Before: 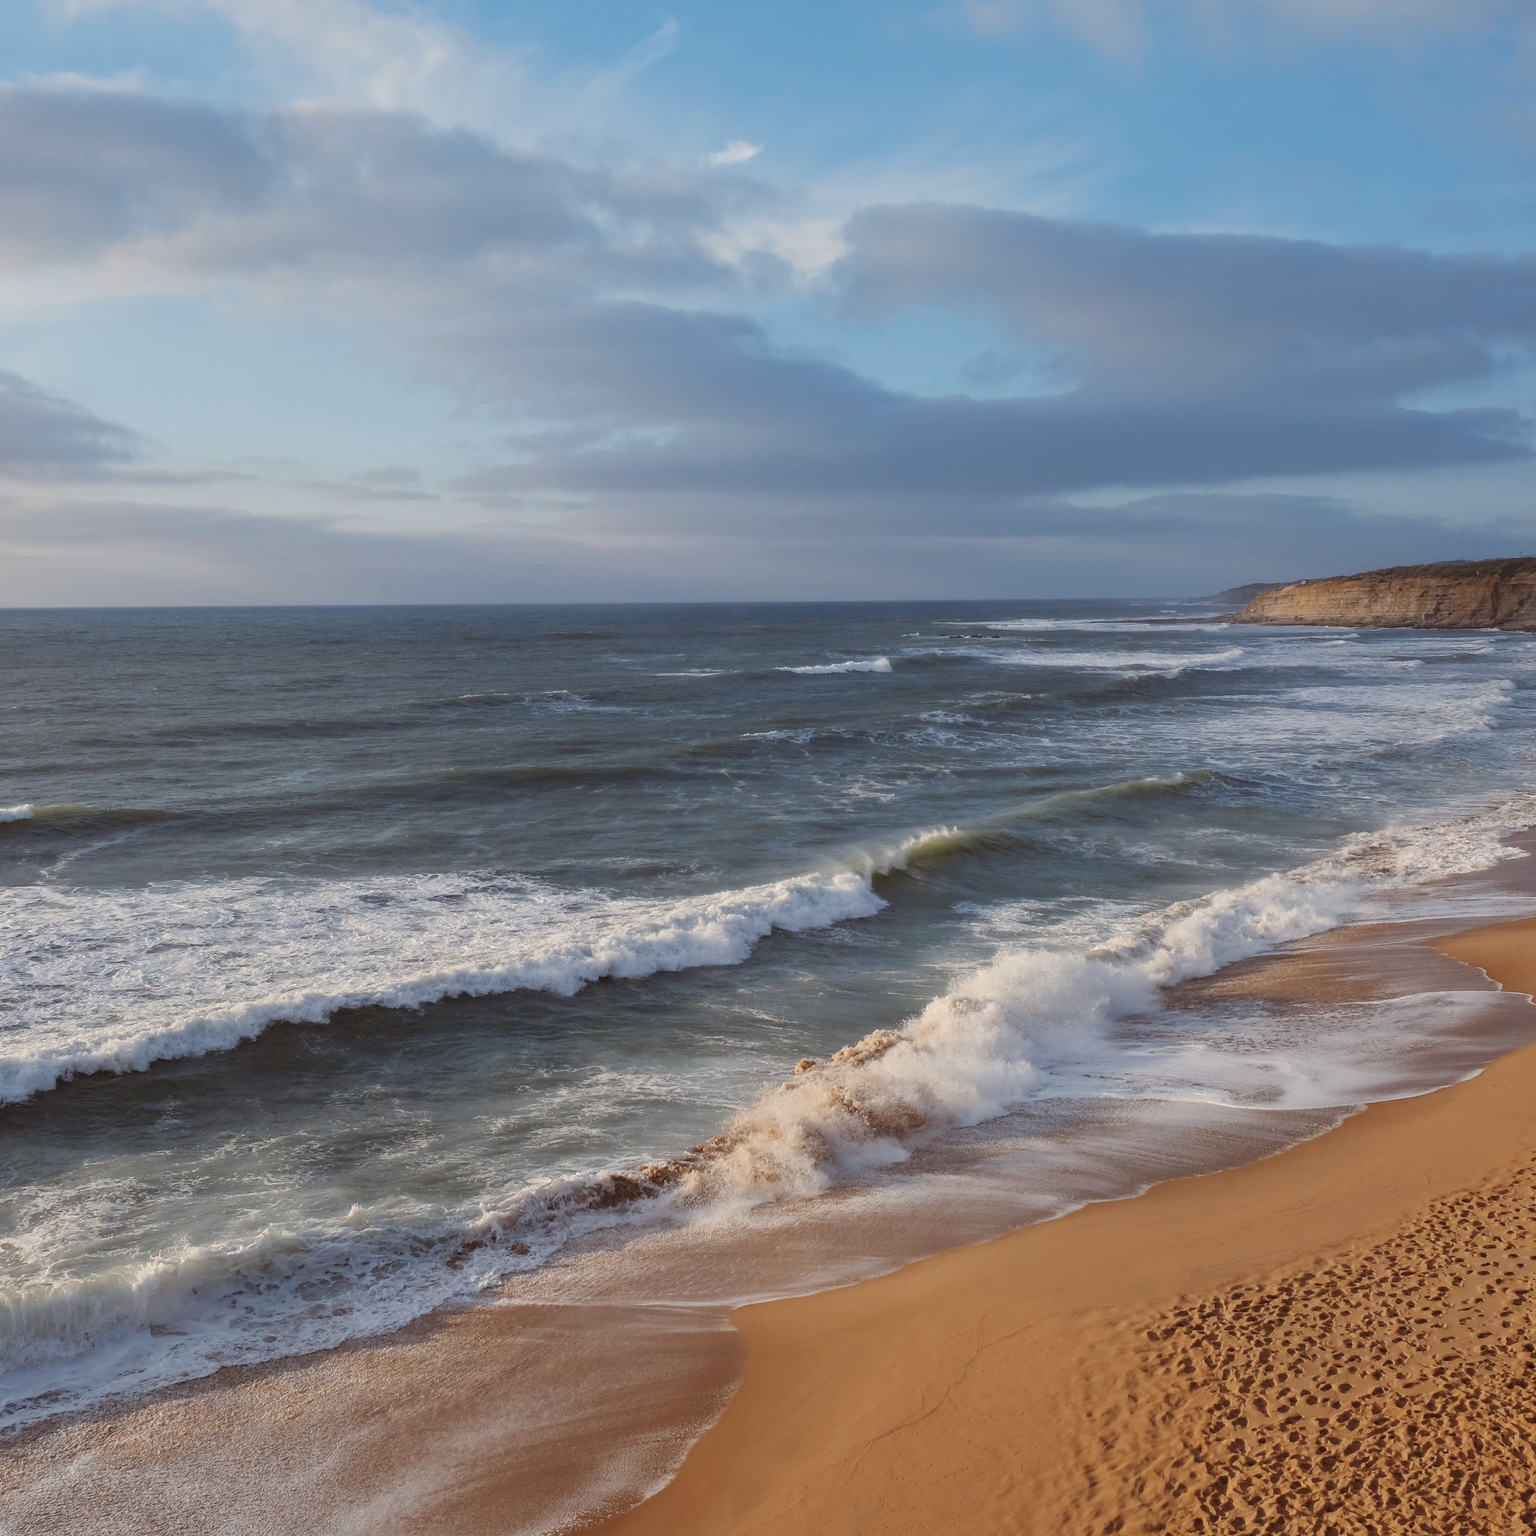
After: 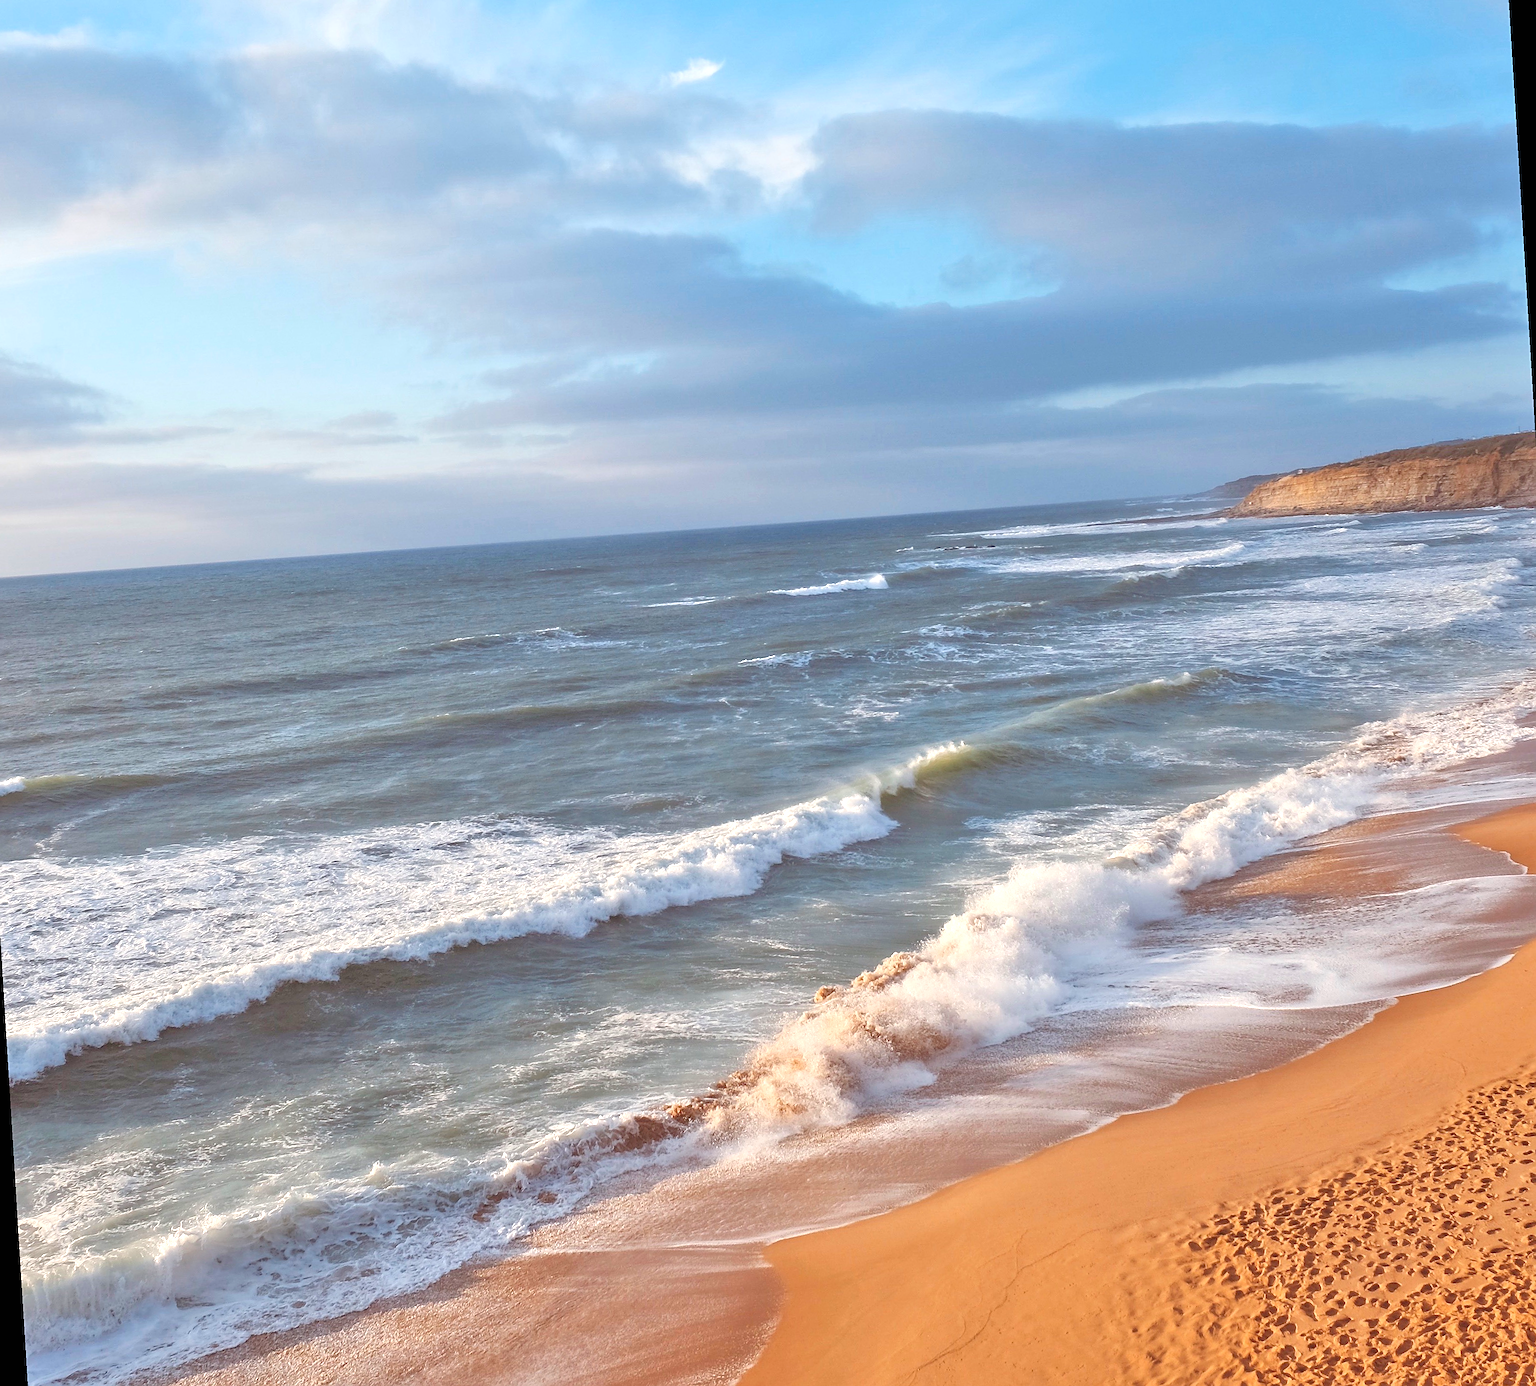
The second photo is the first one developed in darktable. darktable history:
sharpen: on, module defaults
exposure: black level correction 0, exposure 0.7 EV, compensate exposure bias true, compensate highlight preservation false
rotate and perspective: rotation -3.52°, crop left 0.036, crop right 0.964, crop top 0.081, crop bottom 0.919
tone equalizer: -7 EV 0.15 EV, -6 EV 0.6 EV, -5 EV 1.15 EV, -4 EV 1.33 EV, -3 EV 1.15 EV, -2 EV 0.6 EV, -1 EV 0.15 EV, mask exposure compensation -0.5 EV
